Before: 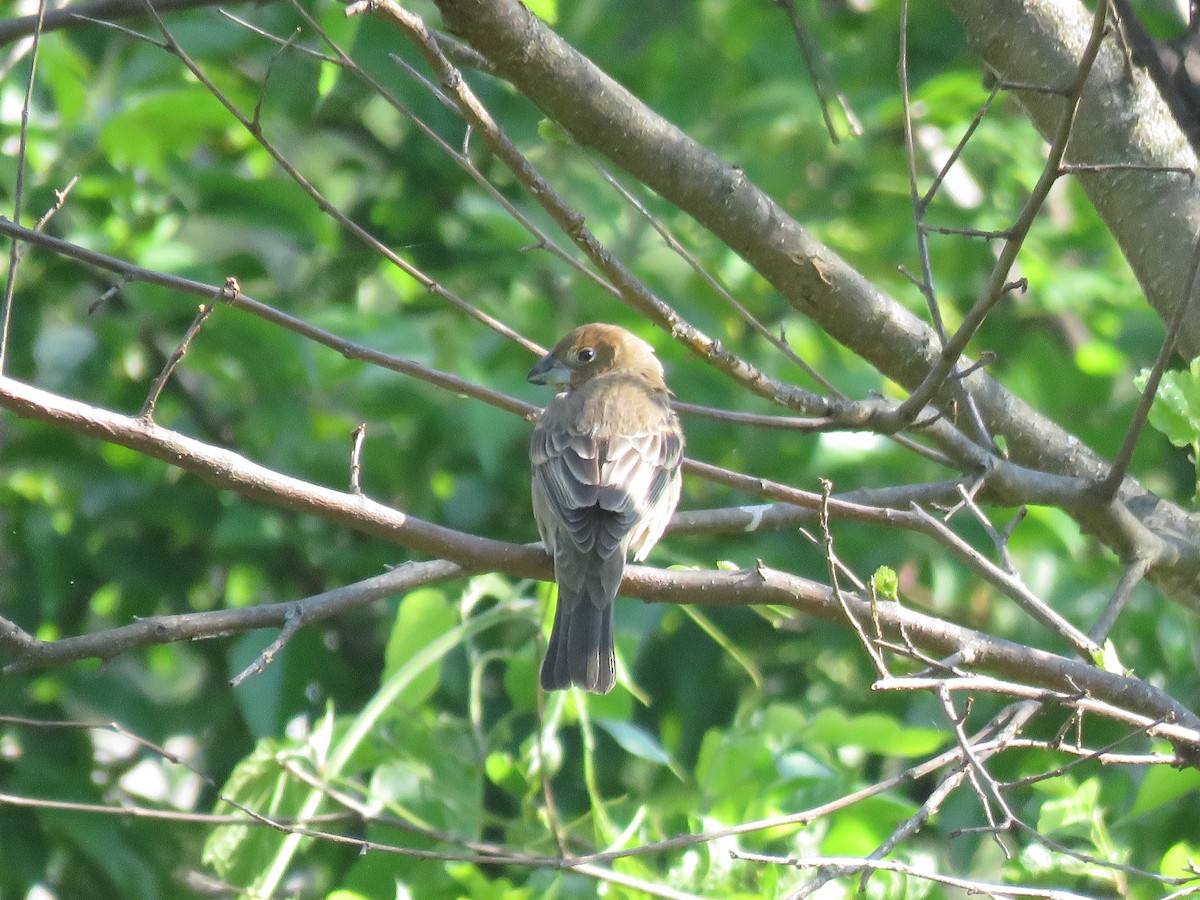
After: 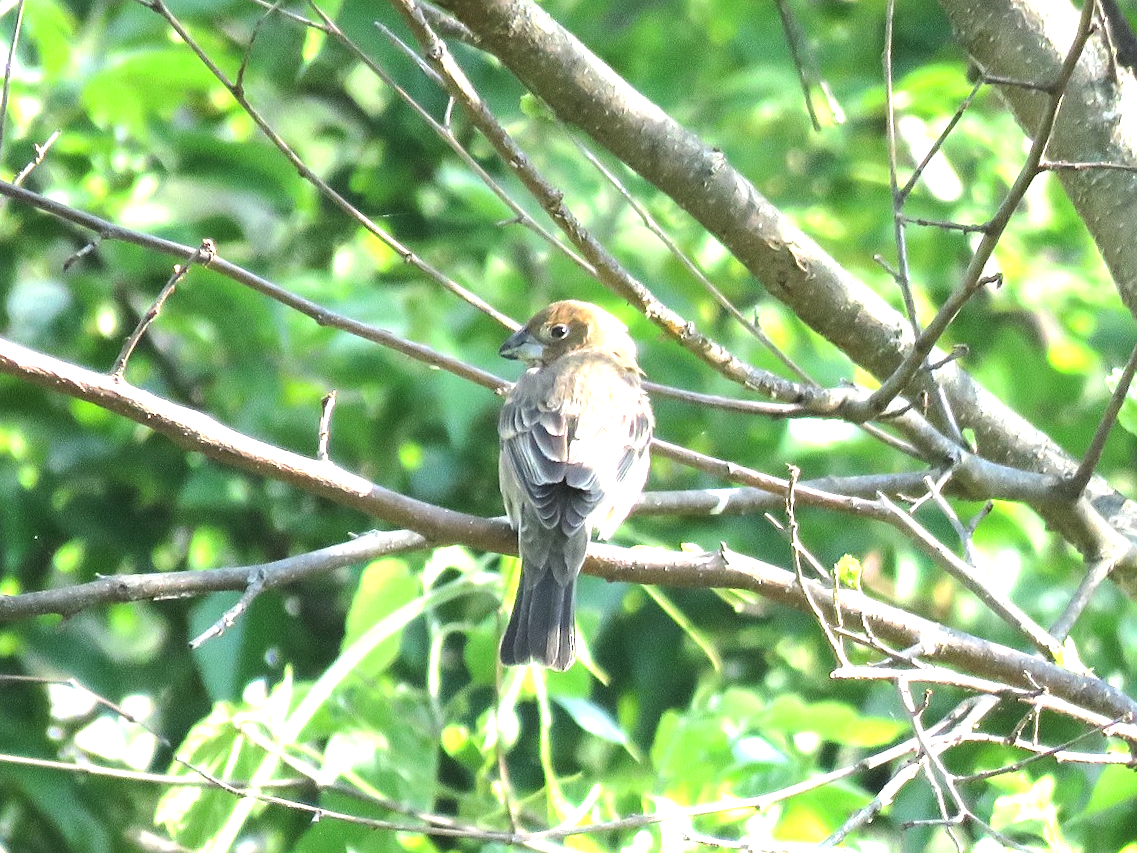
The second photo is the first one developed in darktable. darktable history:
crop and rotate: angle -2.38°
white balance: red 1, blue 1
tone equalizer: -8 EV -0.75 EV, -7 EV -0.7 EV, -6 EV -0.6 EV, -5 EV -0.4 EV, -3 EV 0.4 EV, -2 EV 0.6 EV, -1 EV 0.7 EV, +0 EV 0.75 EV, edges refinement/feathering 500, mask exposure compensation -1.57 EV, preserve details no
sharpen: amount 0.2
exposure: black level correction 0.001, exposure 0.5 EV, compensate exposure bias true, compensate highlight preservation false
